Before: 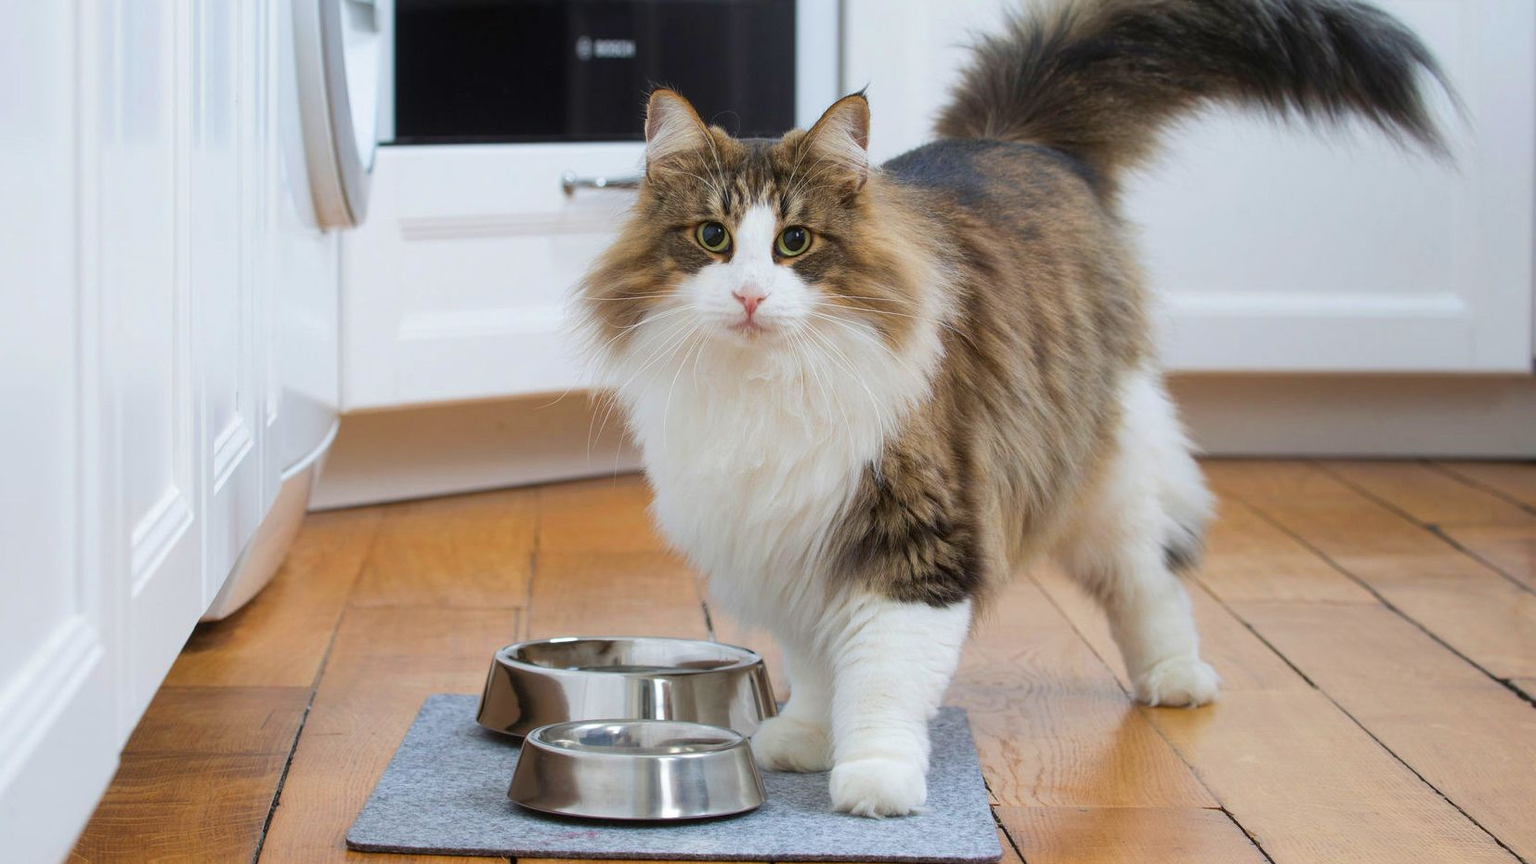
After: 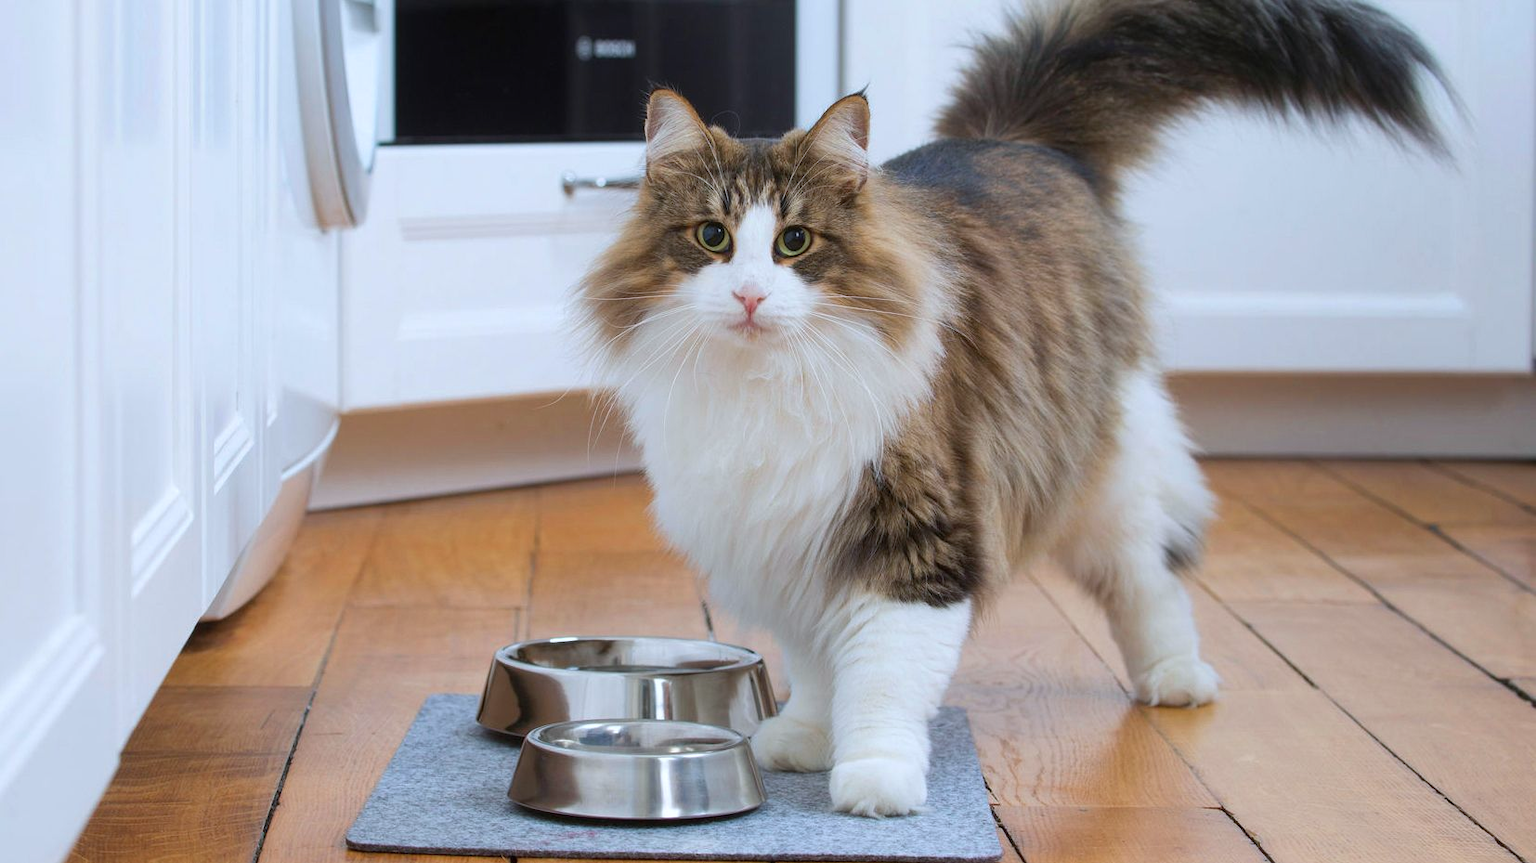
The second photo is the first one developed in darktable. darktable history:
color correction: highlights a* -0.773, highlights b* -8.27
